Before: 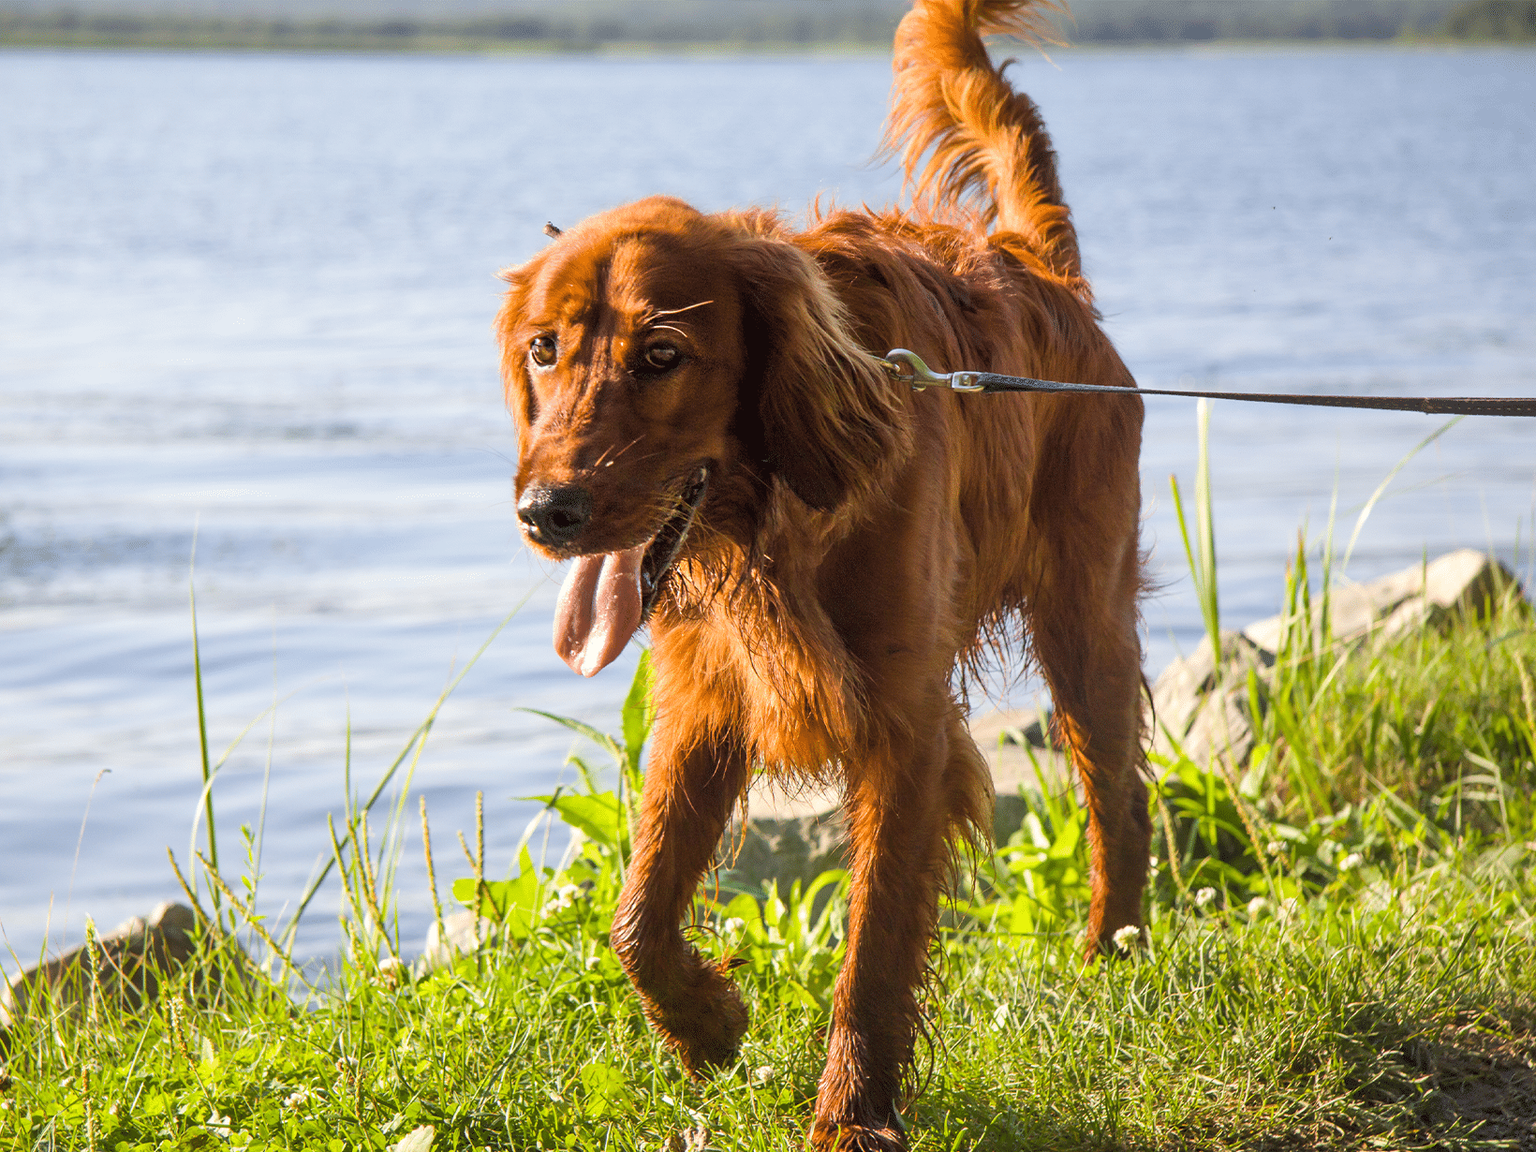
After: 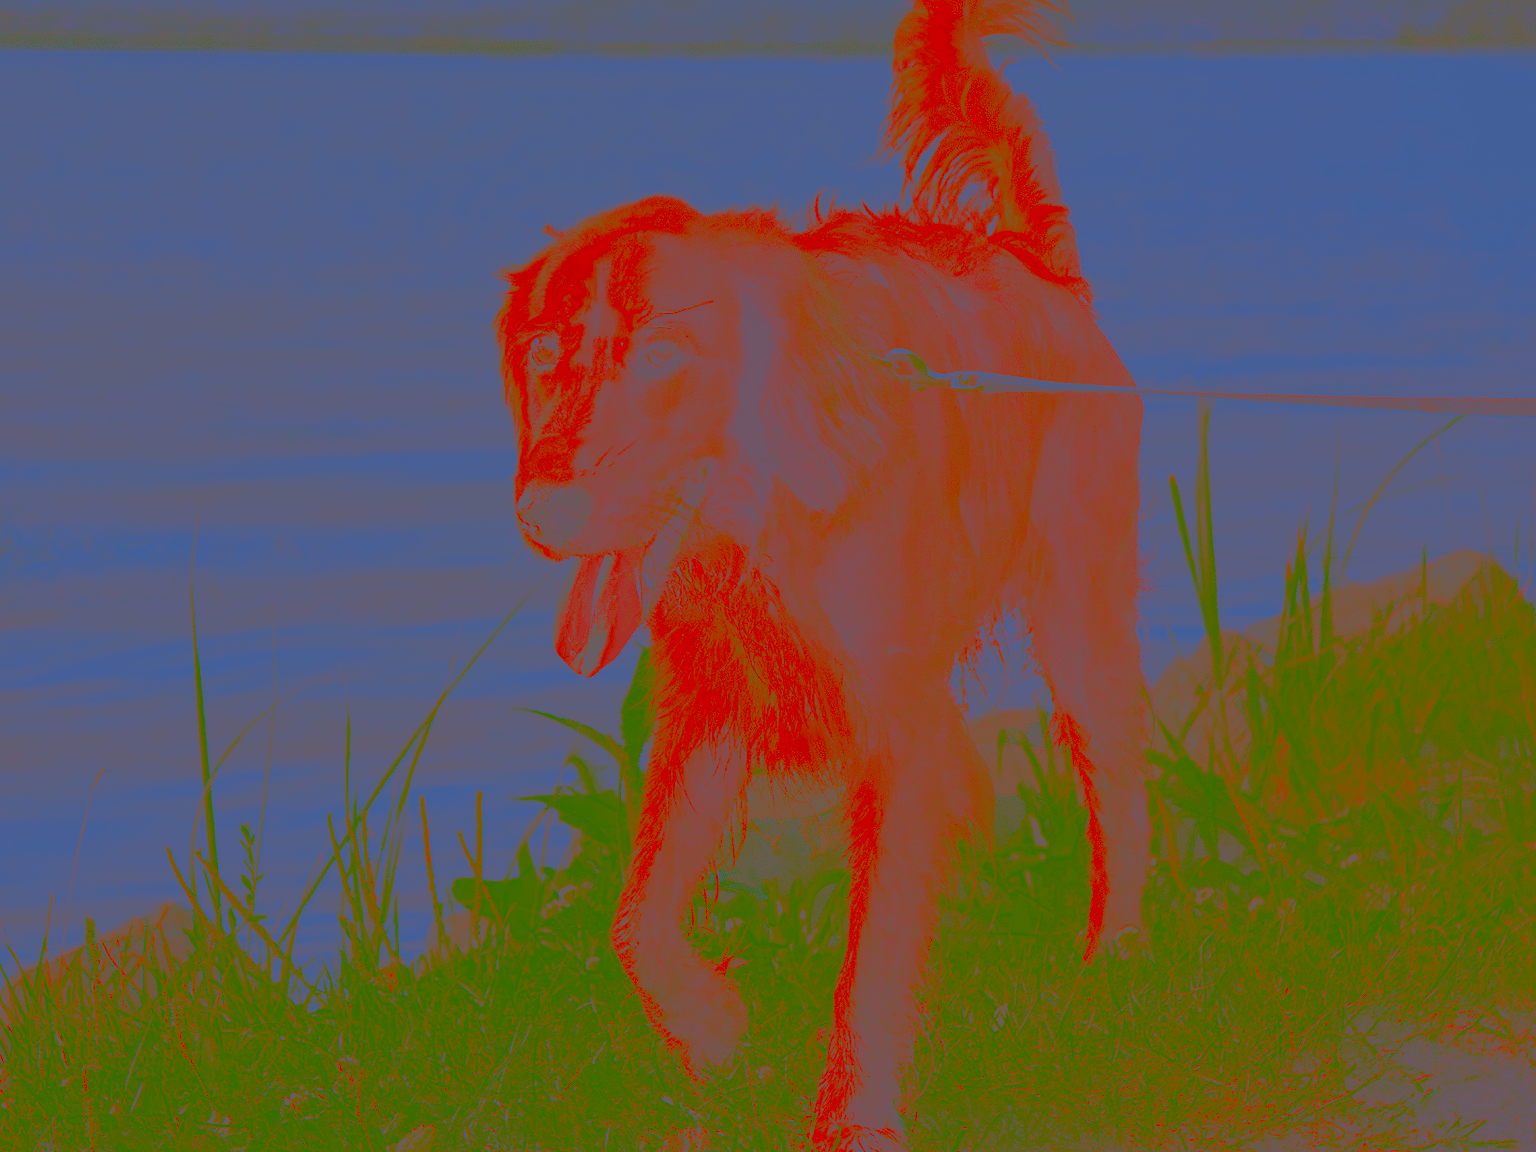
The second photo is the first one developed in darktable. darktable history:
shadows and highlights: shadows 33.35, highlights -46.75, compress 49.82%, highlights color adjustment 73.77%, soften with gaussian
contrast brightness saturation: contrast -0.983, brightness -0.175, saturation 0.749
color correction: highlights a* 15.69, highlights b* -20.4
